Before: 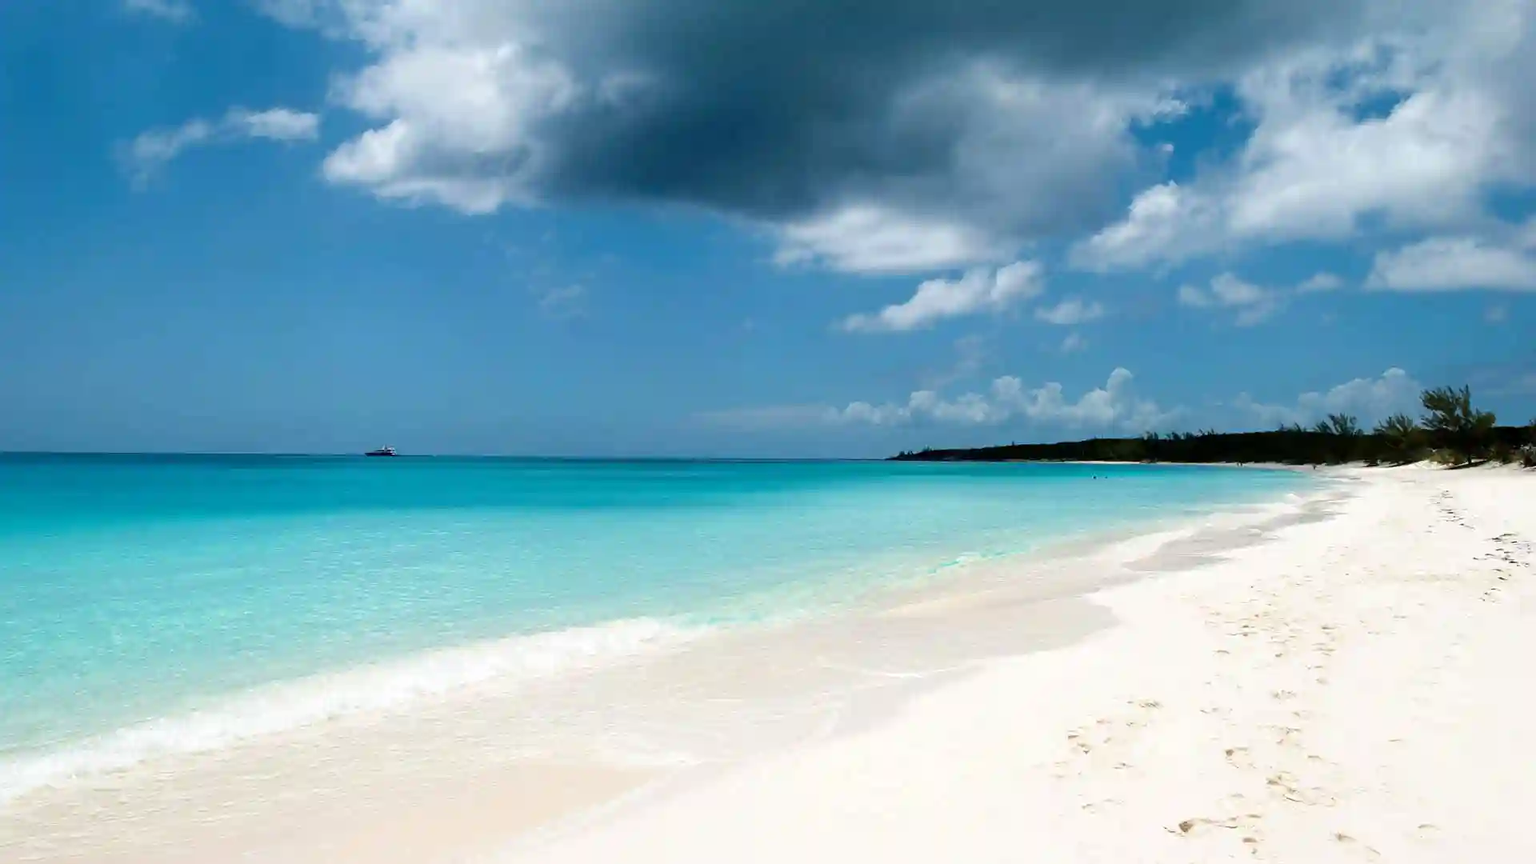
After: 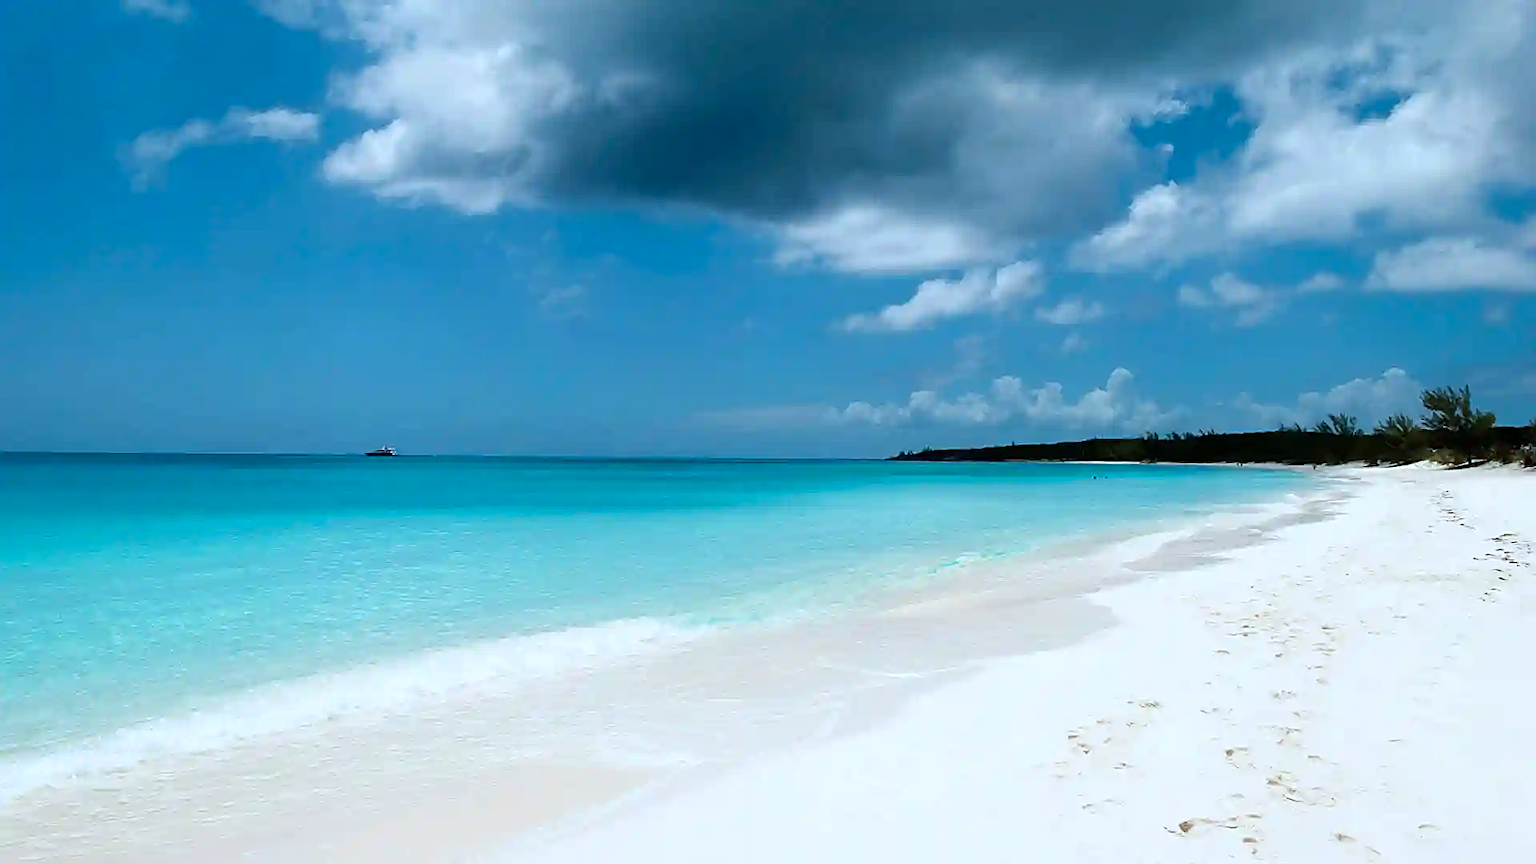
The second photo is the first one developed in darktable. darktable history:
sharpen: on, module defaults
exposure: exposure -0.064 EV, compensate highlight preservation false
color correction: highlights a* -4.18, highlights b* -10.81
